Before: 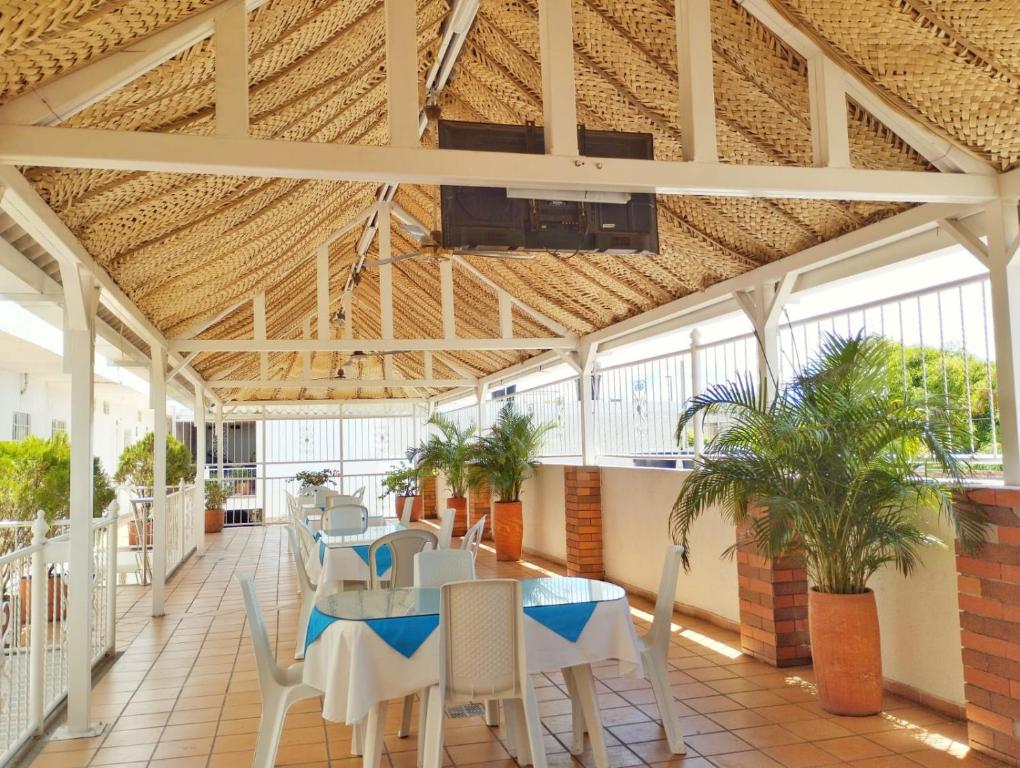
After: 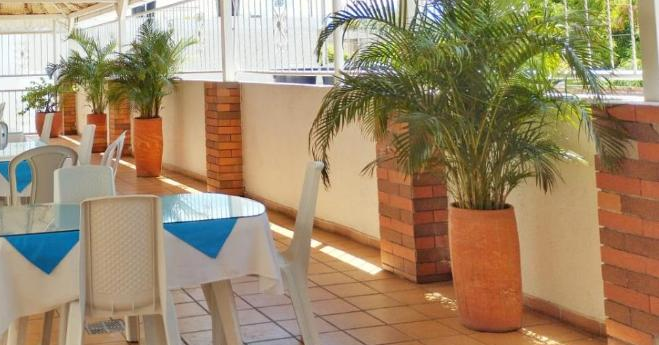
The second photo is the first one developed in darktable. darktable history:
crop and rotate: left 35.344%, top 50.057%, bottom 4.902%
